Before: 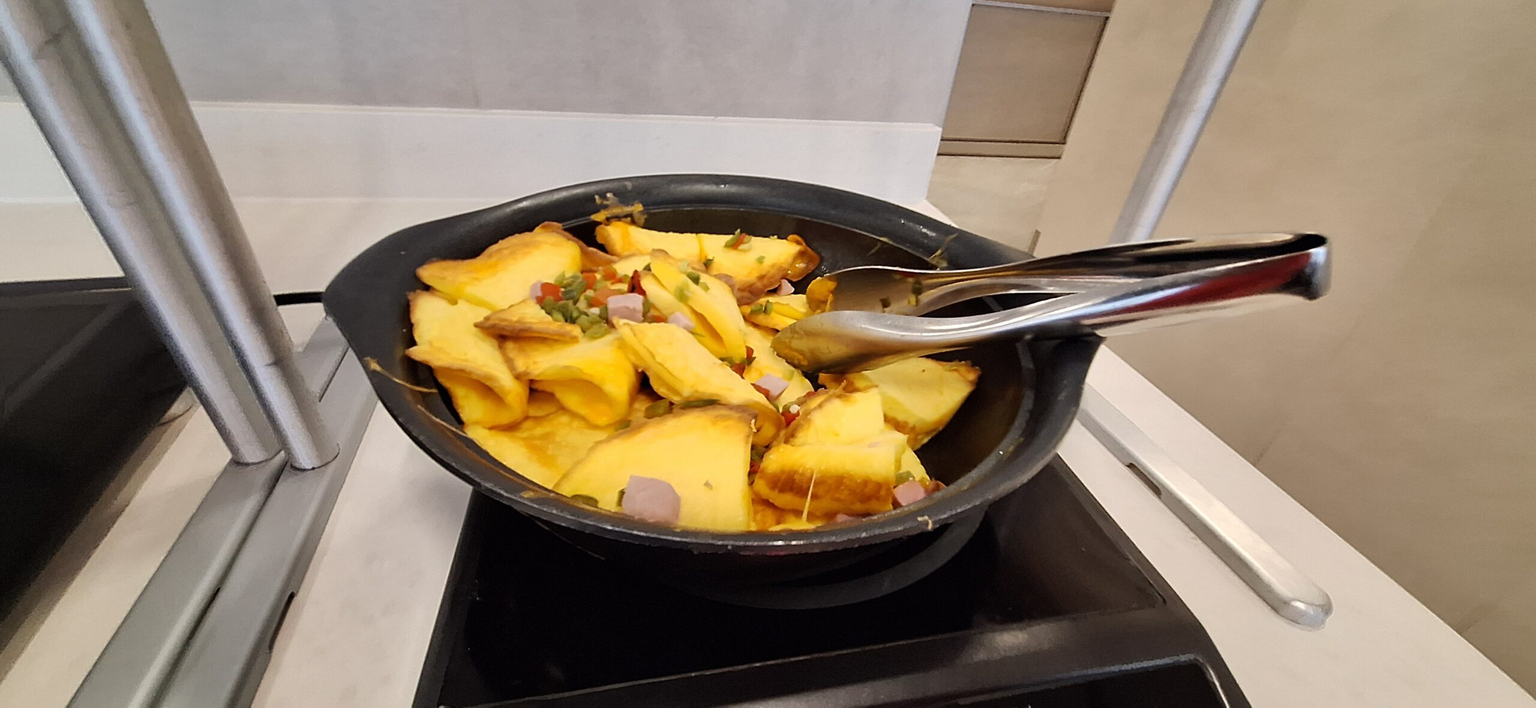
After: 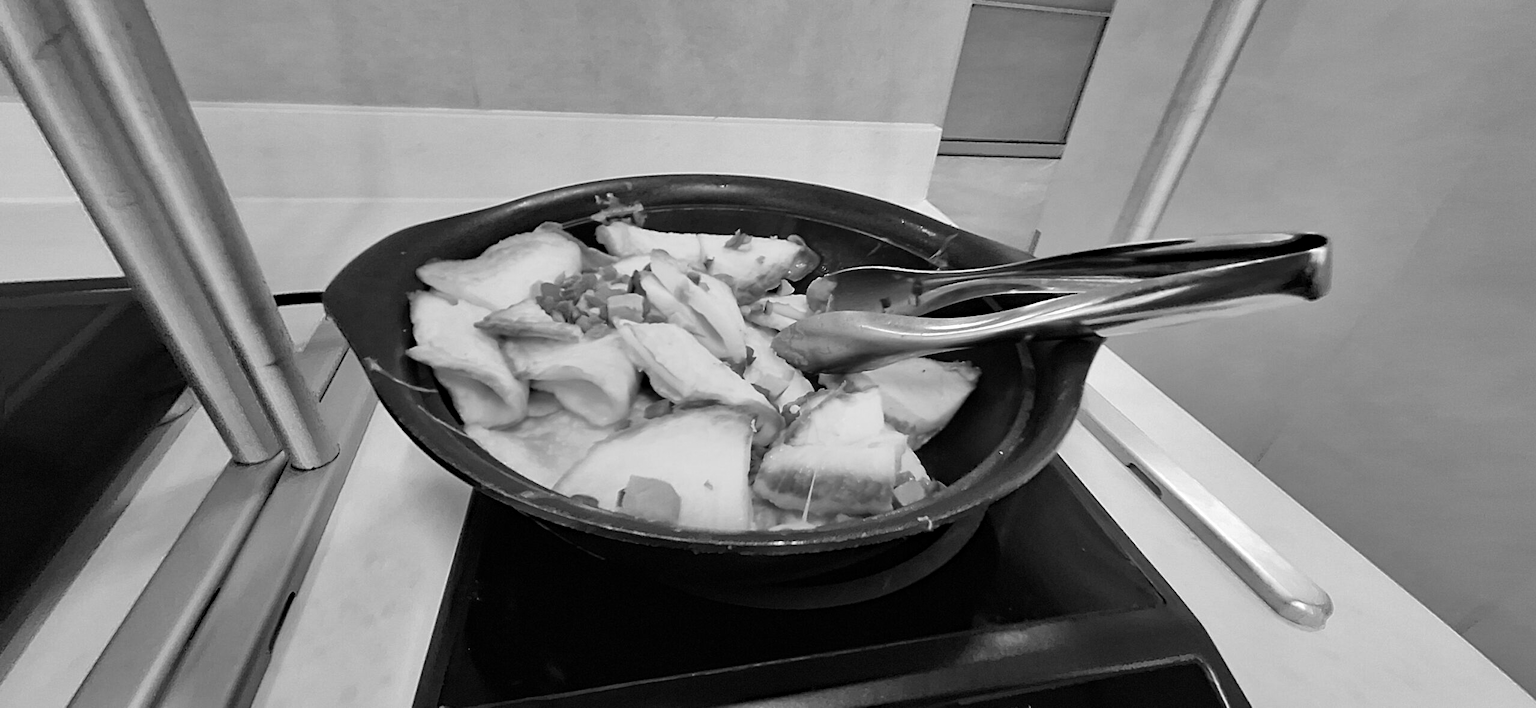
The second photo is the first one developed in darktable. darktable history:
haze removal: strength 0.25, distance 0.25, compatibility mode true, adaptive false
monochrome: on, module defaults
